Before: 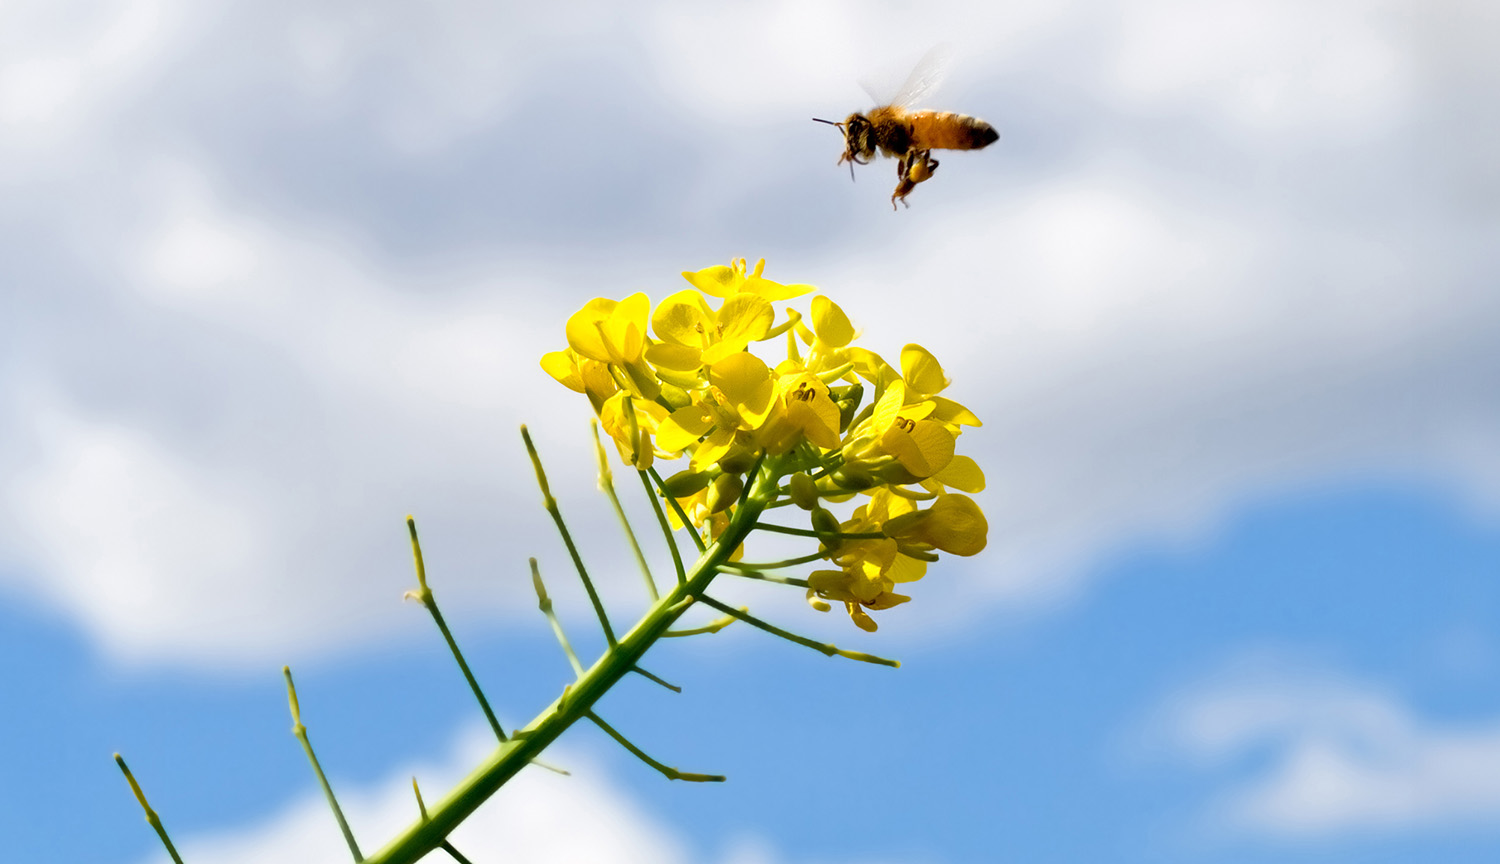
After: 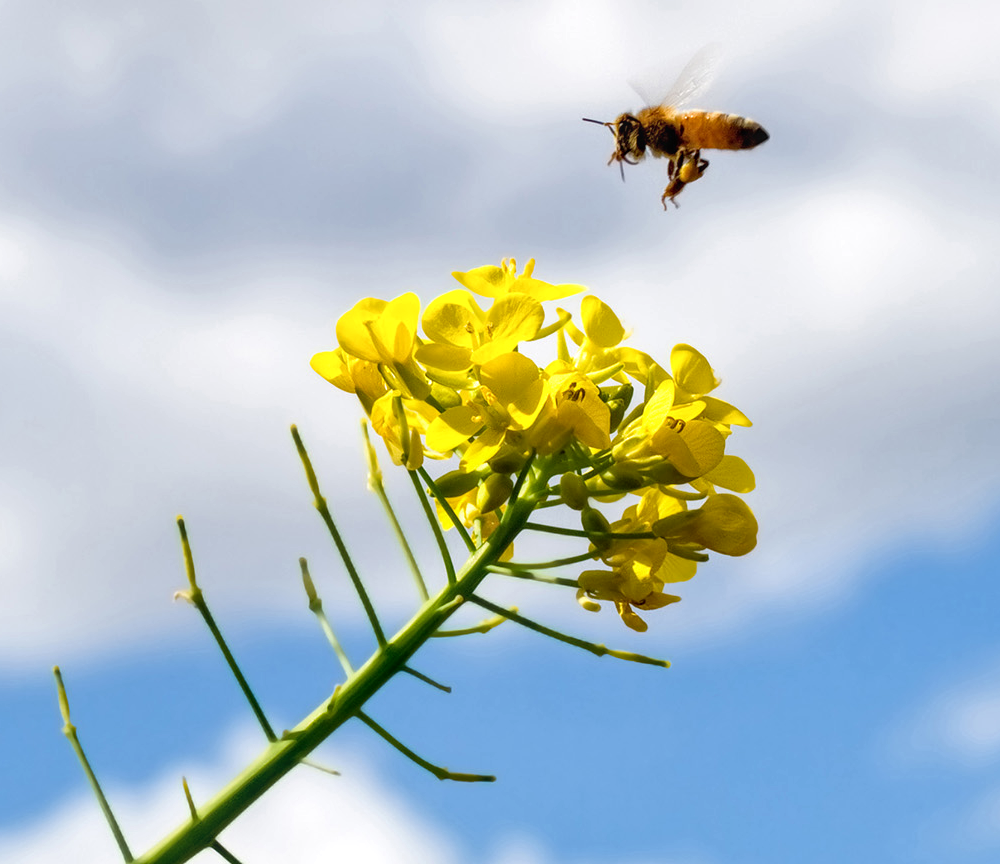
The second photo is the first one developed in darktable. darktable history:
local contrast: on, module defaults
crop: left 15.4%, right 17.907%
